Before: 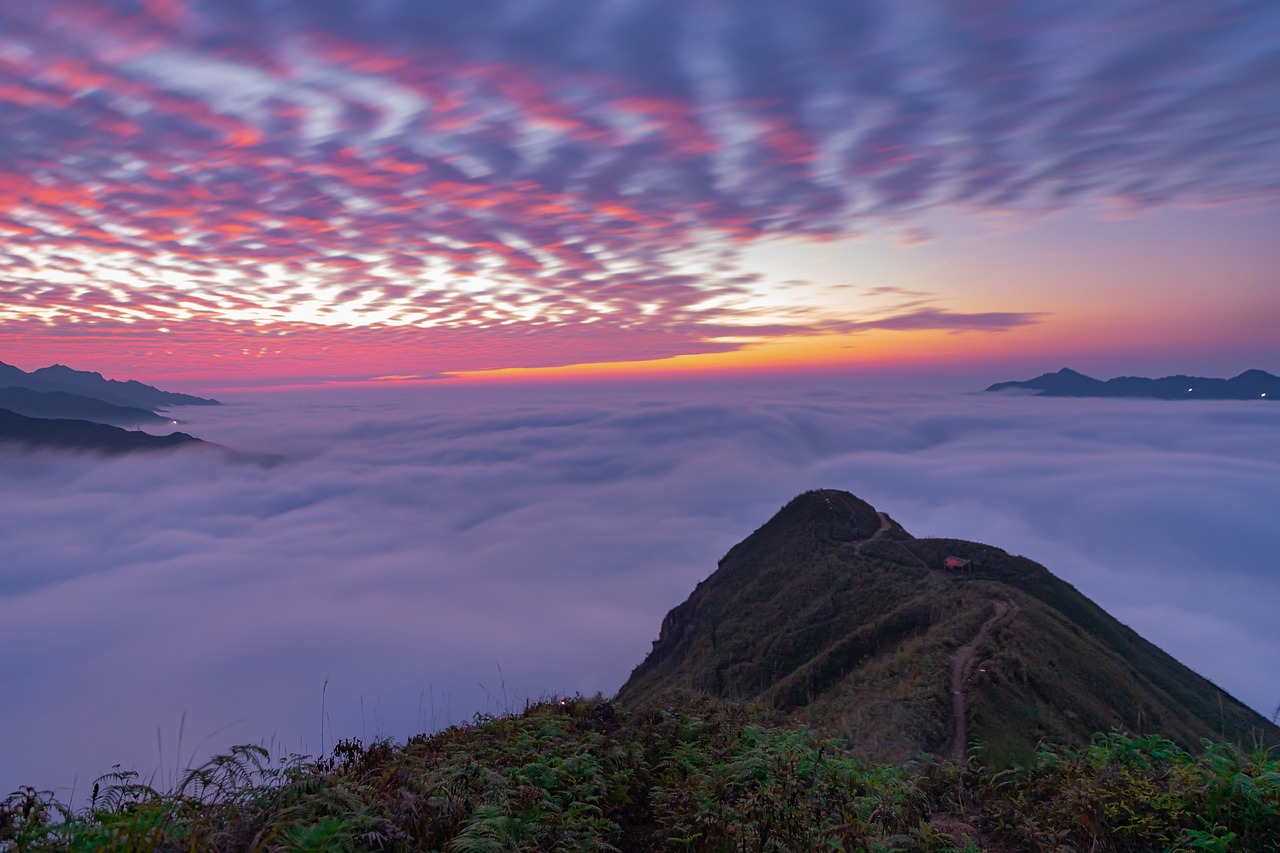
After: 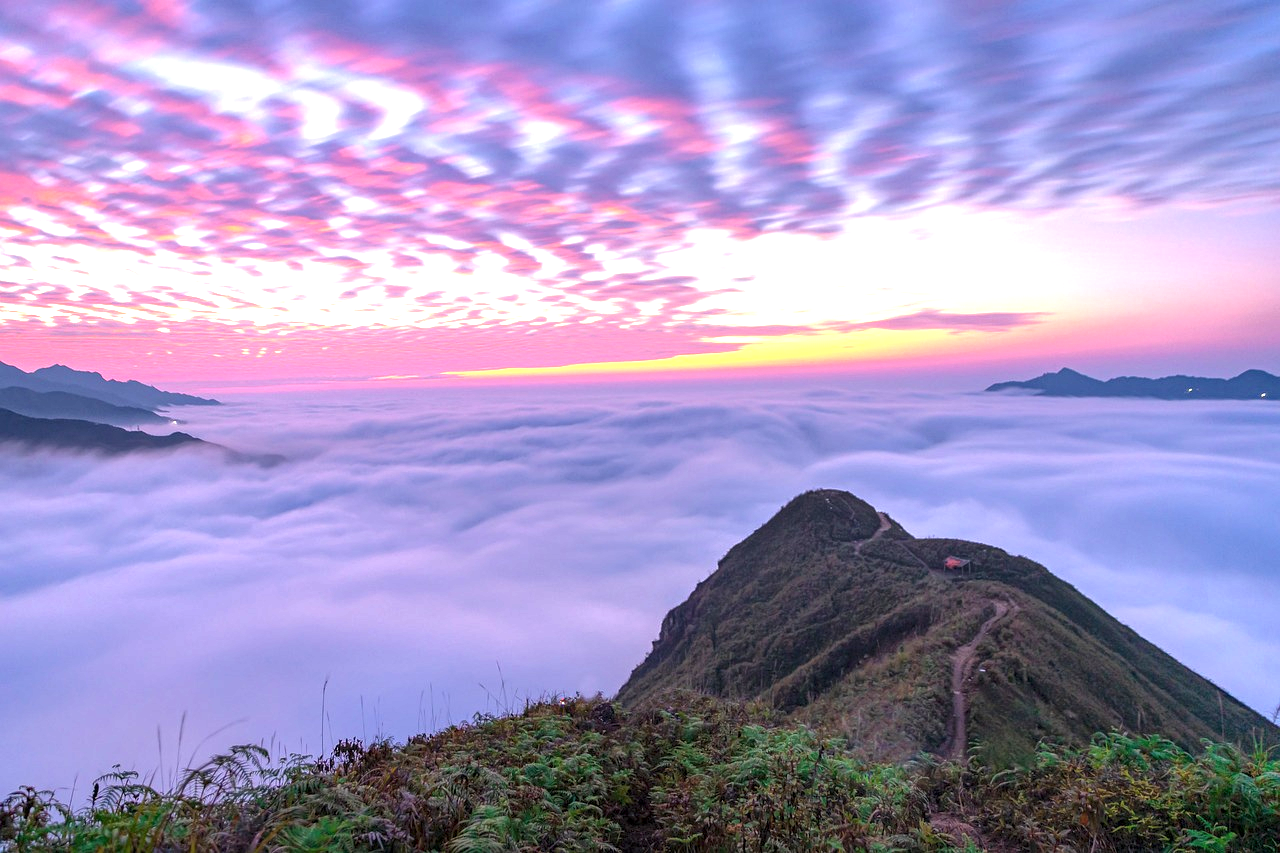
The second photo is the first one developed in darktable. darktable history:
exposure: black level correction 0, exposure 1.39 EV, compensate highlight preservation false
local contrast: highlights 92%, shadows 89%, detail 160%, midtone range 0.2
